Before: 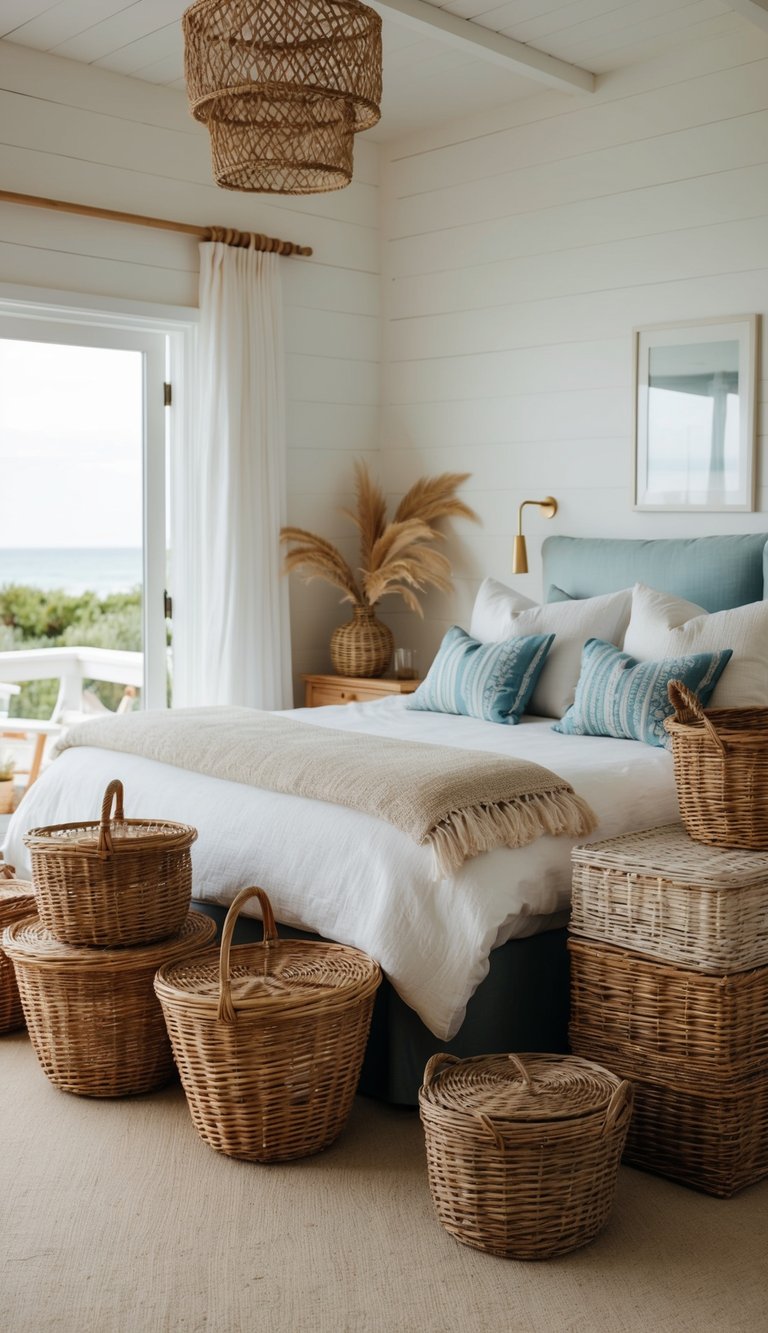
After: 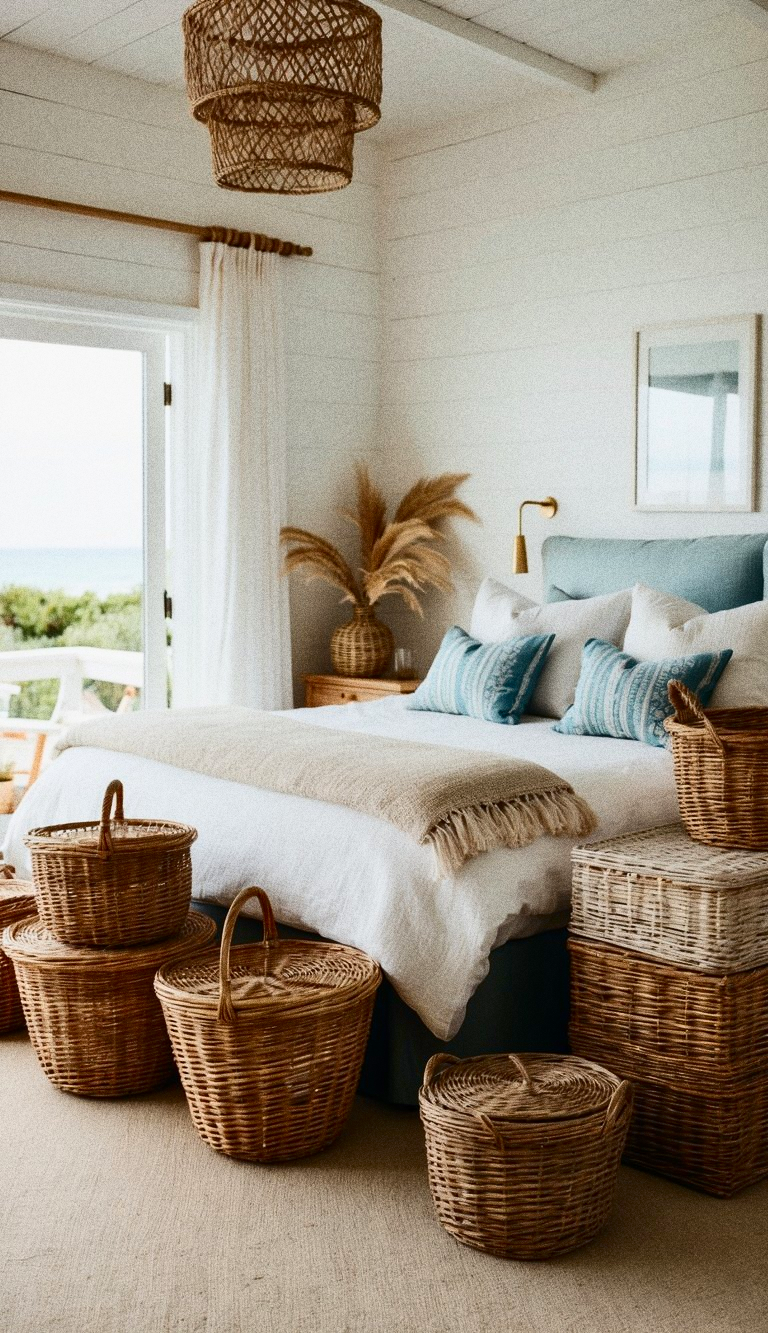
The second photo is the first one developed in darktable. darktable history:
grain: coarseness 0.09 ISO, strength 40%
tone equalizer: -8 EV 0.25 EV, -7 EV 0.417 EV, -6 EV 0.417 EV, -5 EV 0.25 EV, -3 EV -0.25 EV, -2 EV -0.417 EV, -1 EV -0.417 EV, +0 EV -0.25 EV, edges refinement/feathering 500, mask exposure compensation -1.57 EV, preserve details guided filter
contrast brightness saturation: contrast 0.4, brightness 0.1, saturation 0.21
